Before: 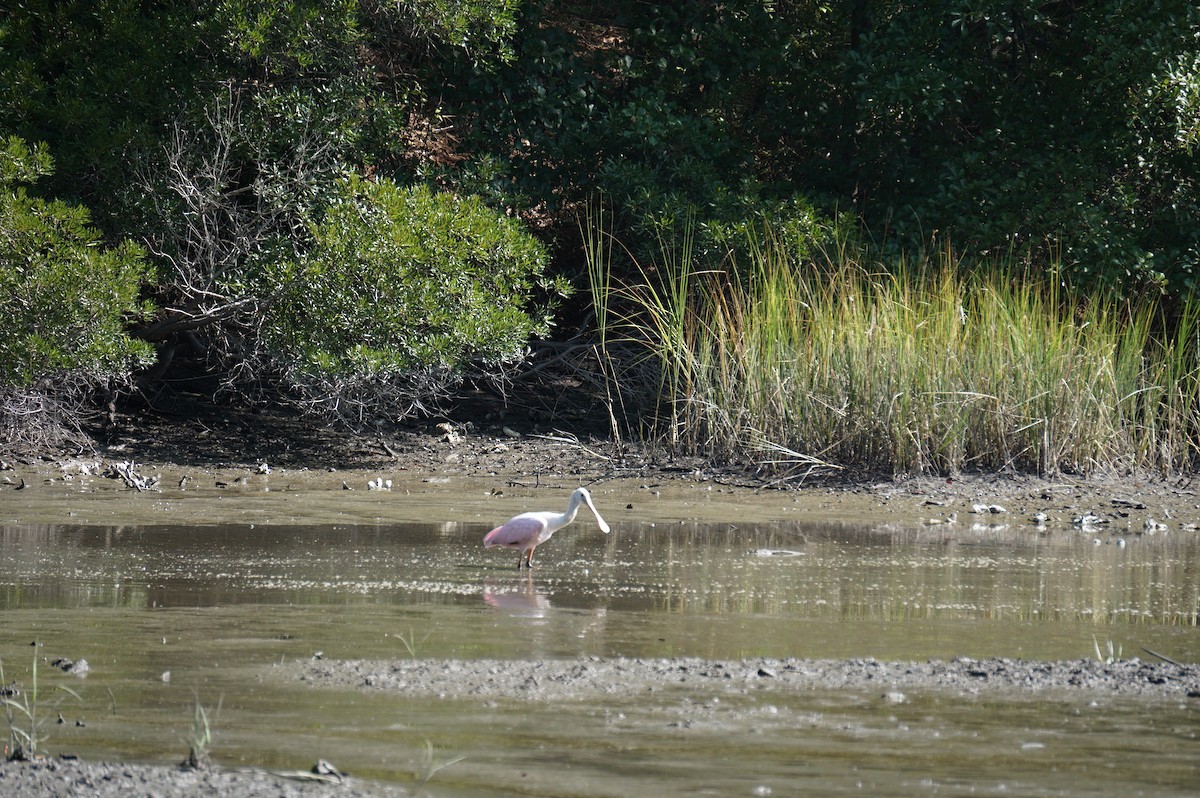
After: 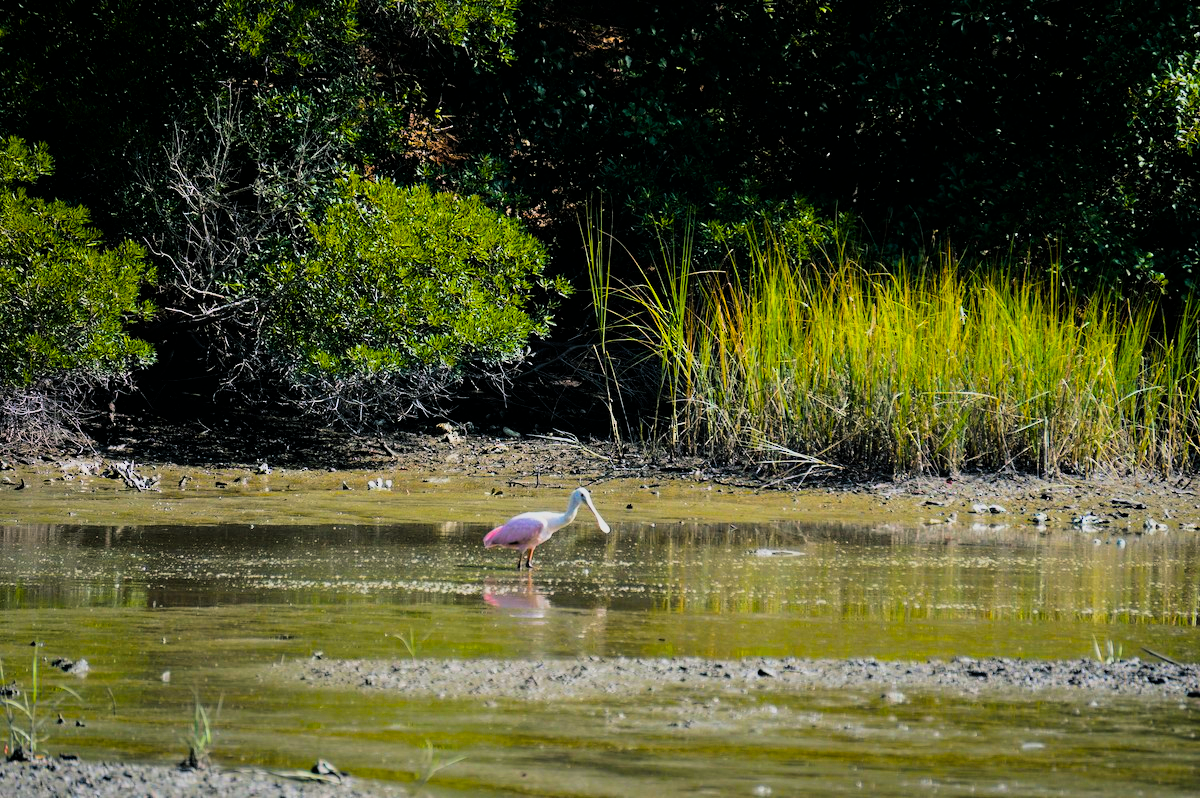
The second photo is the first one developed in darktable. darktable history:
filmic rgb: black relative exposure -5.13 EV, white relative exposure 3.96 EV, hardness 2.9, contrast 1.297, highlights saturation mix -30.22%
color balance rgb: shadows lift › luminance -7.647%, shadows lift › chroma 2.123%, shadows lift › hue 166.06°, linear chroma grading › highlights 99.933%, linear chroma grading › global chroma 23.947%, perceptual saturation grading › global saturation 25.599%, global vibrance 20%
